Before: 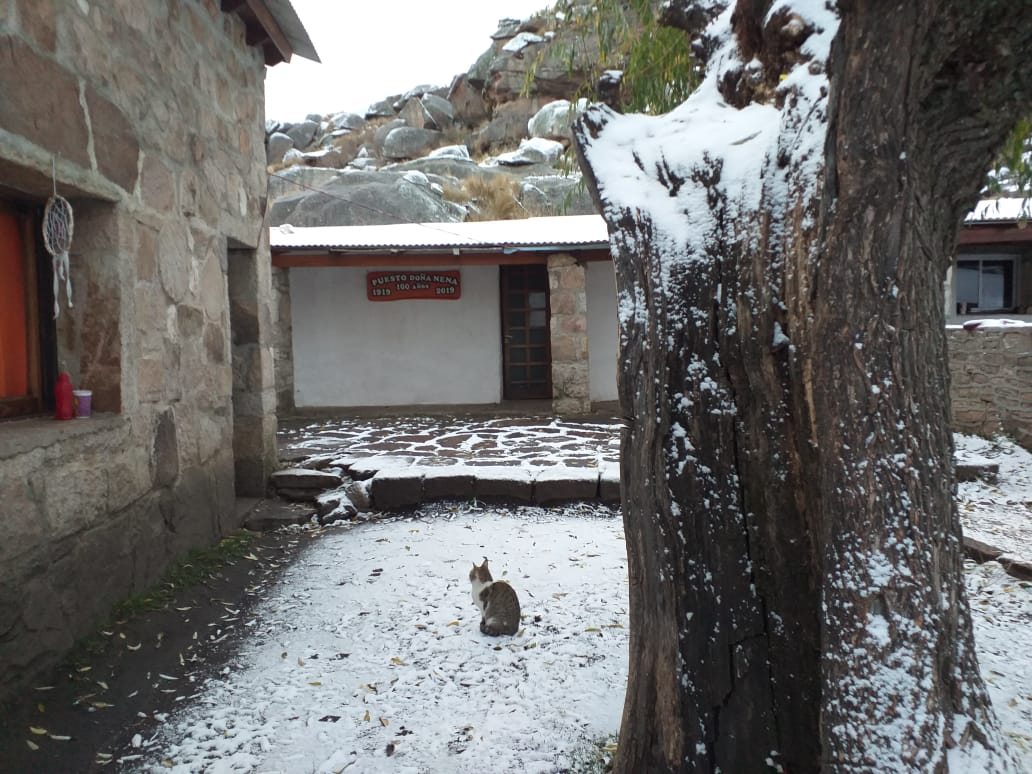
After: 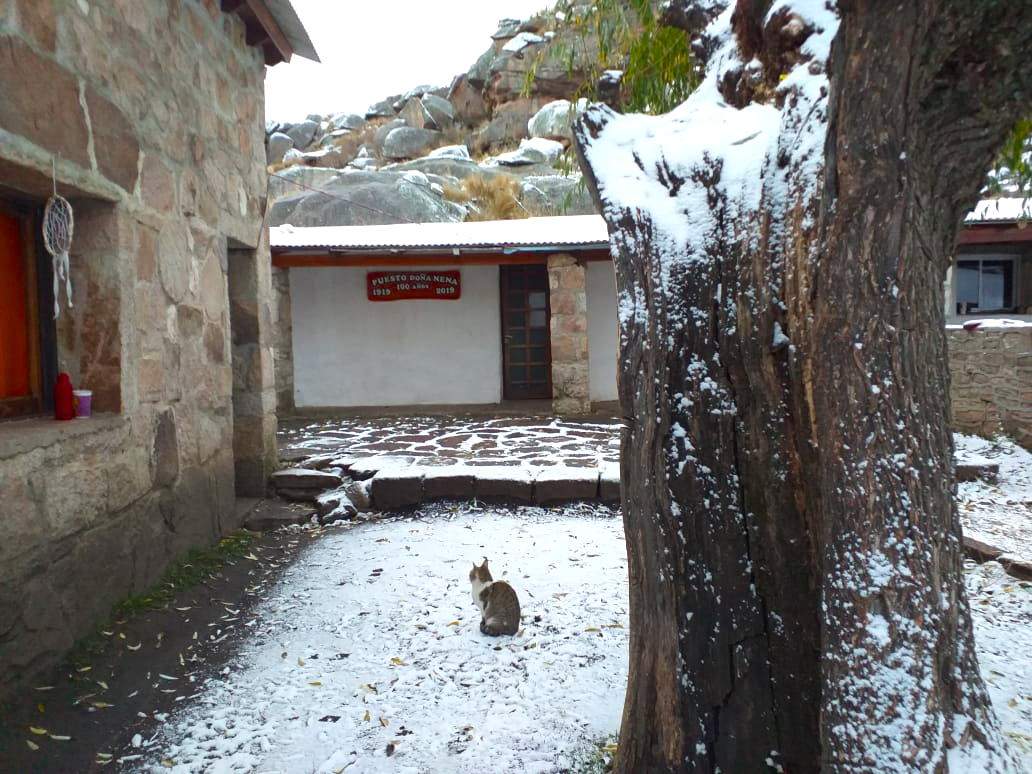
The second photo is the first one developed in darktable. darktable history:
exposure: exposure 0.291 EV, compensate highlight preservation false
color balance rgb: linear chroma grading › global chroma 9.76%, perceptual saturation grading › global saturation 25.813%, saturation formula JzAzBz (2021)
